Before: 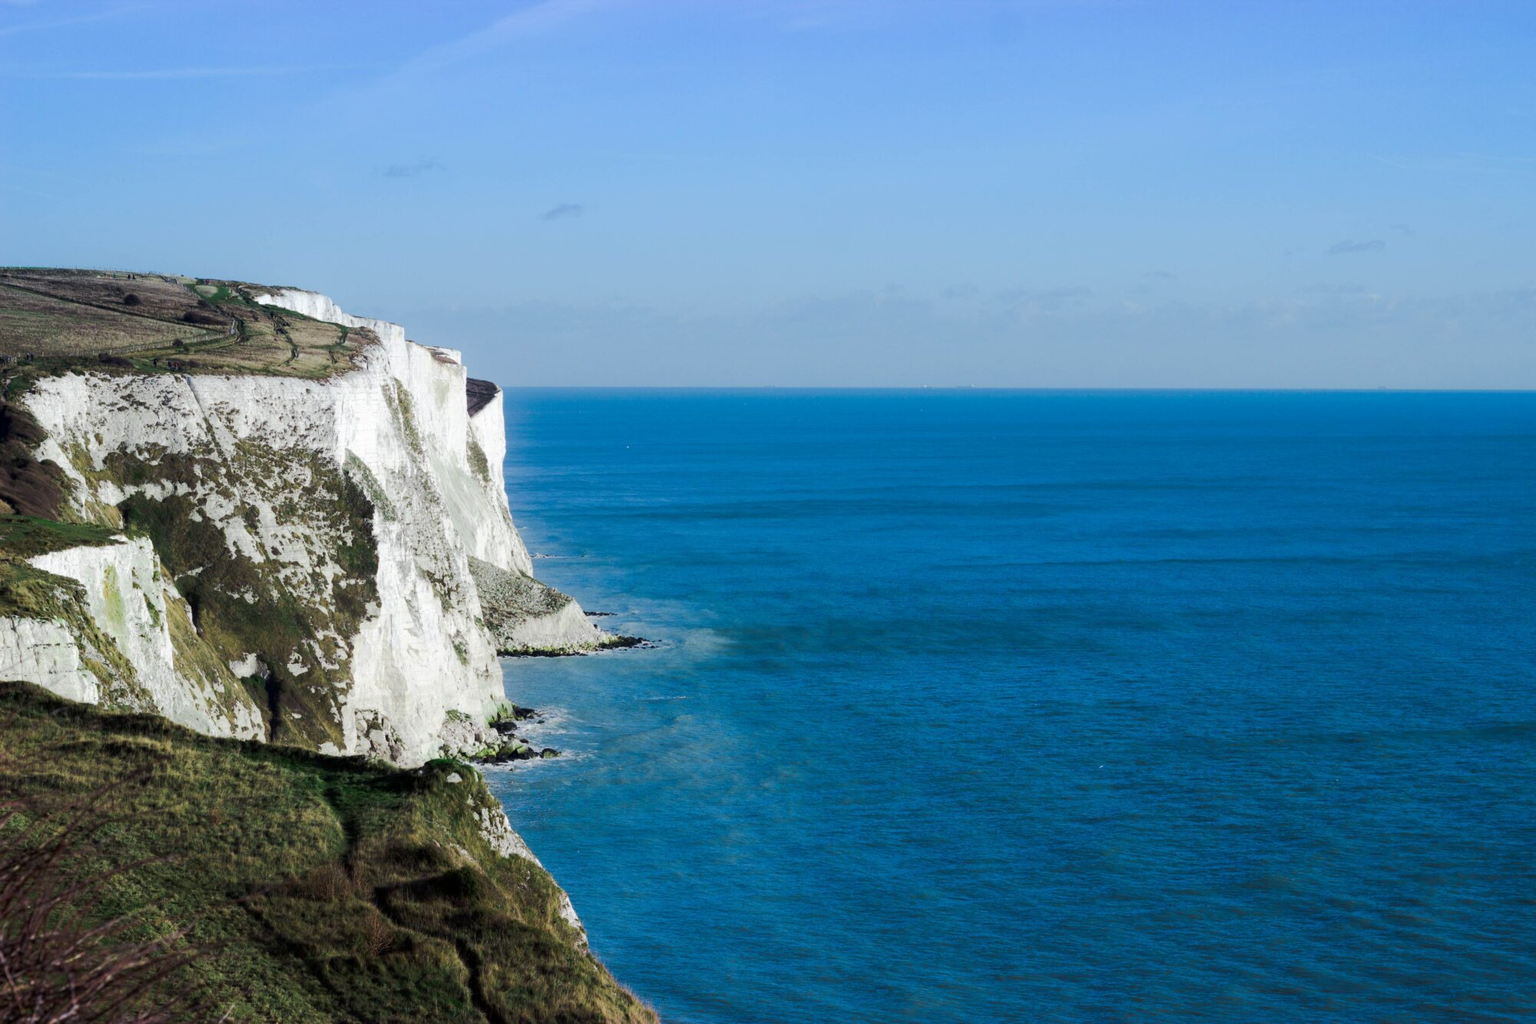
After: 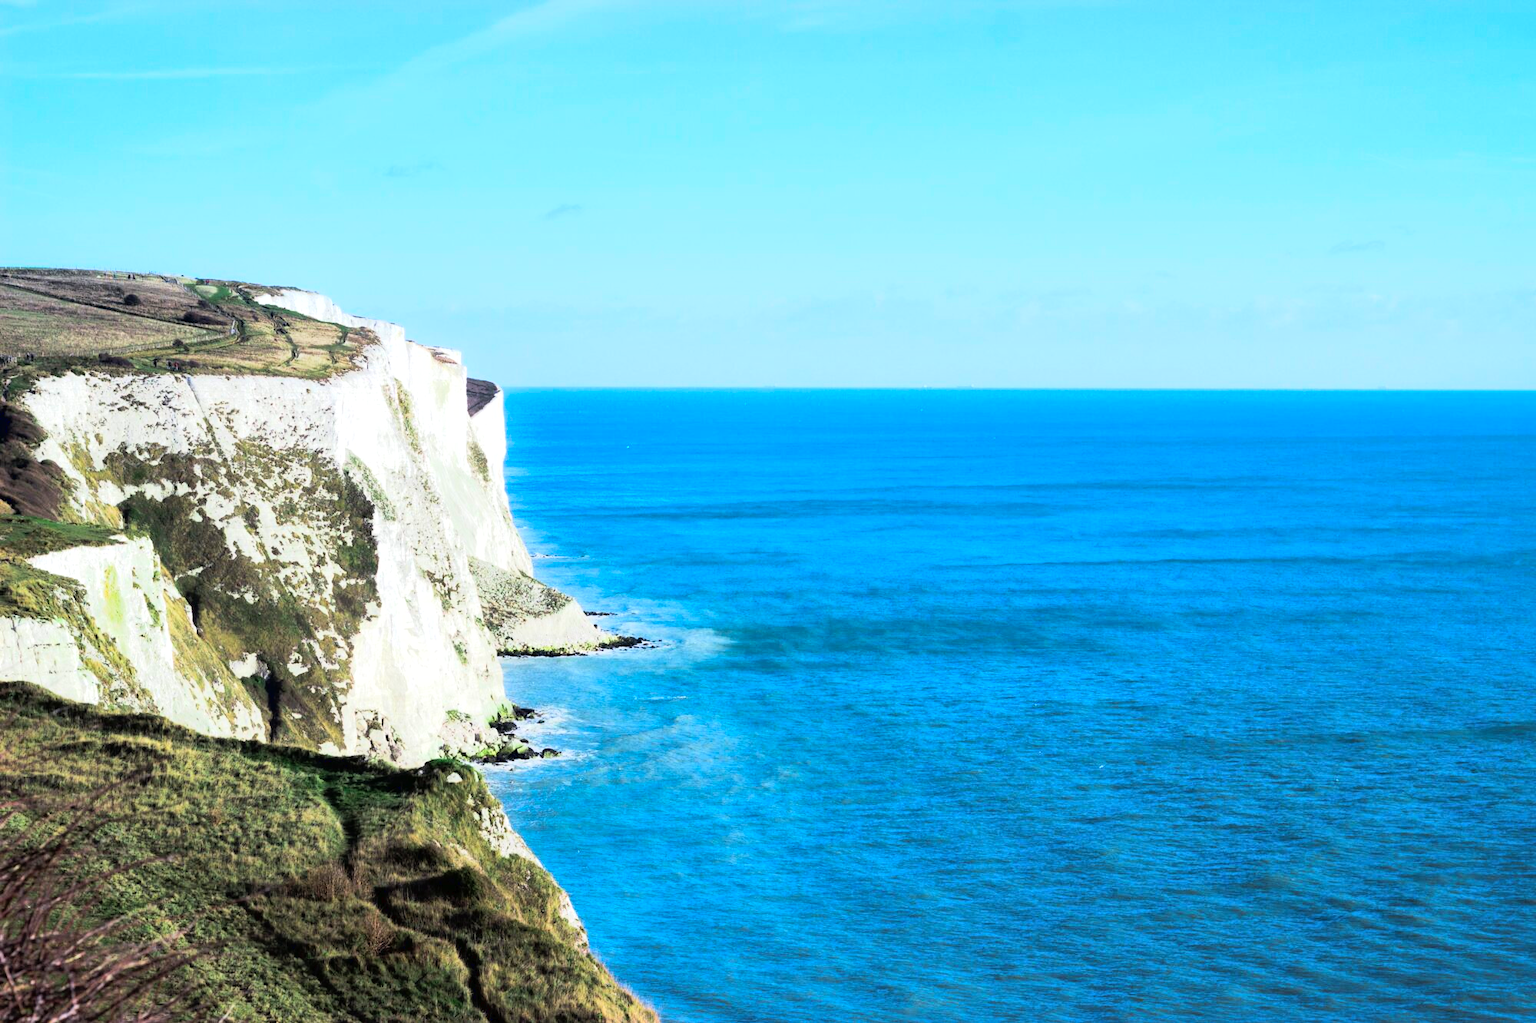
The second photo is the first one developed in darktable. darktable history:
base curve: curves: ch0 [(0, 0) (0, 0.001) (0.001, 0.001) (0.004, 0.002) (0.007, 0.004) (0.015, 0.013) (0.033, 0.045) (0.052, 0.096) (0.075, 0.17) (0.099, 0.241) (0.163, 0.42) (0.219, 0.55) (0.259, 0.616) (0.327, 0.722) (0.365, 0.765) (0.522, 0.873) (0.547, 0.881) (0.689, 0.919) (0.826, 0.952) (1, 1)]
exposure: exposure 0.289 EV, compensate highlight preservation false
shadows and highlights: on, module defaults
